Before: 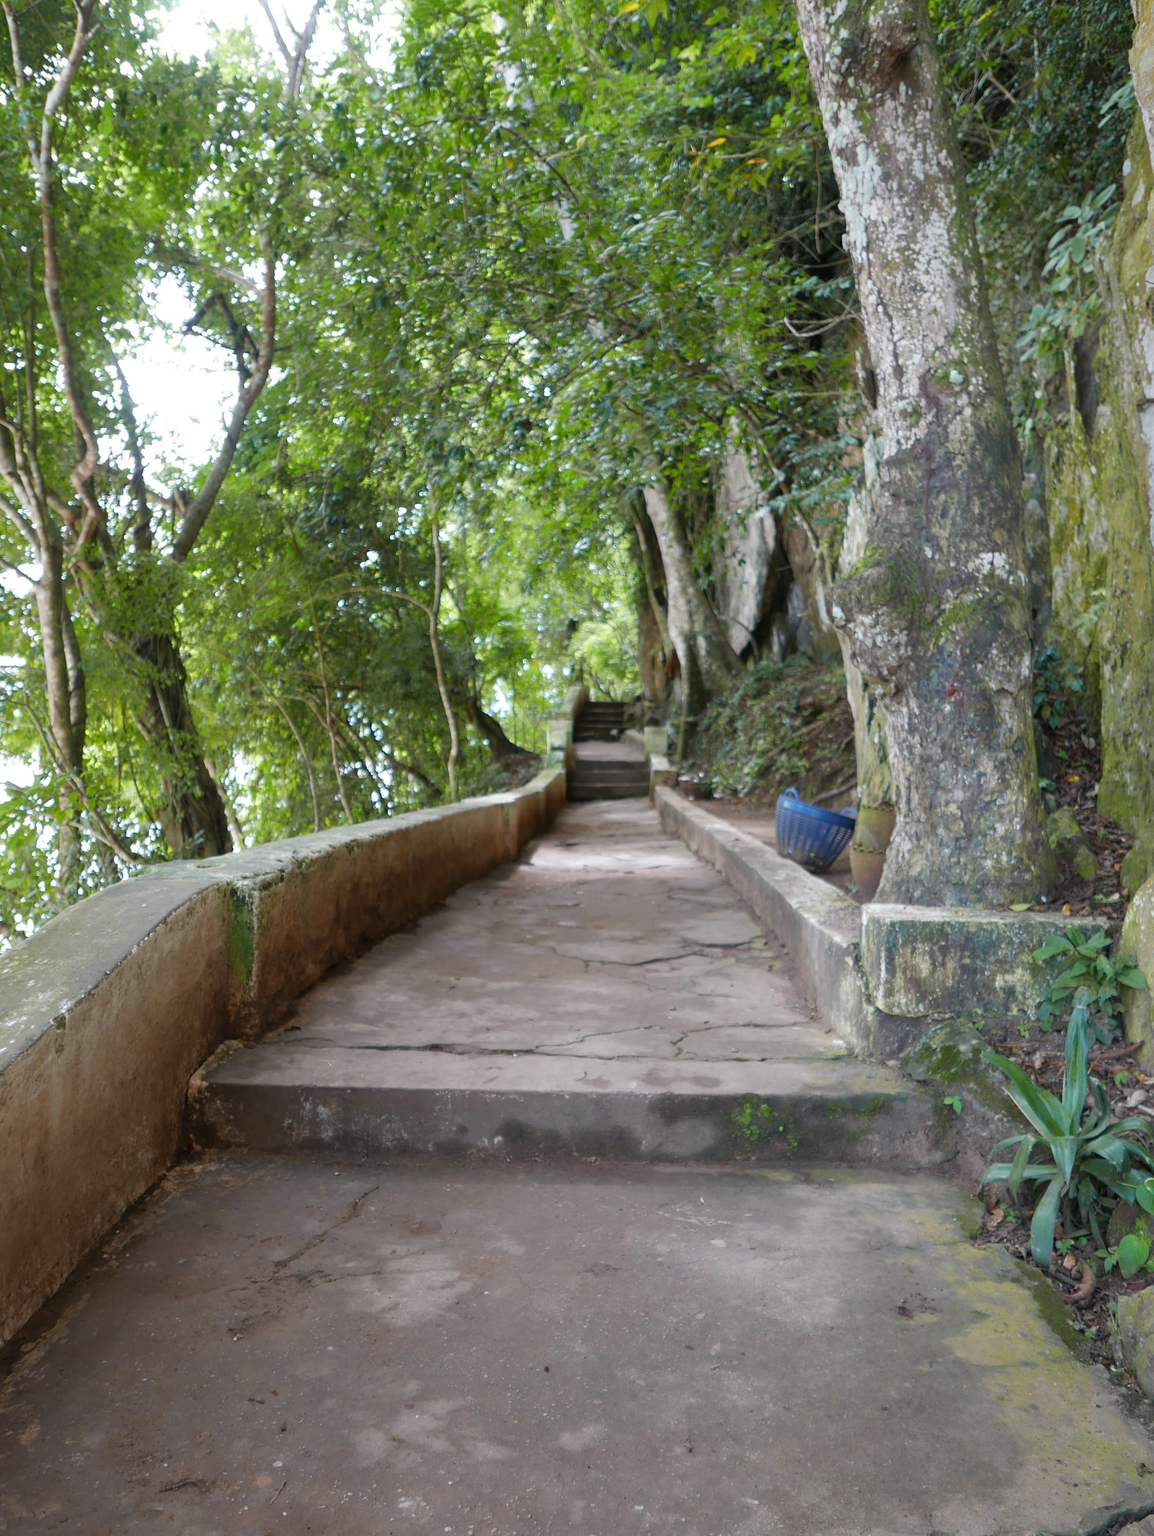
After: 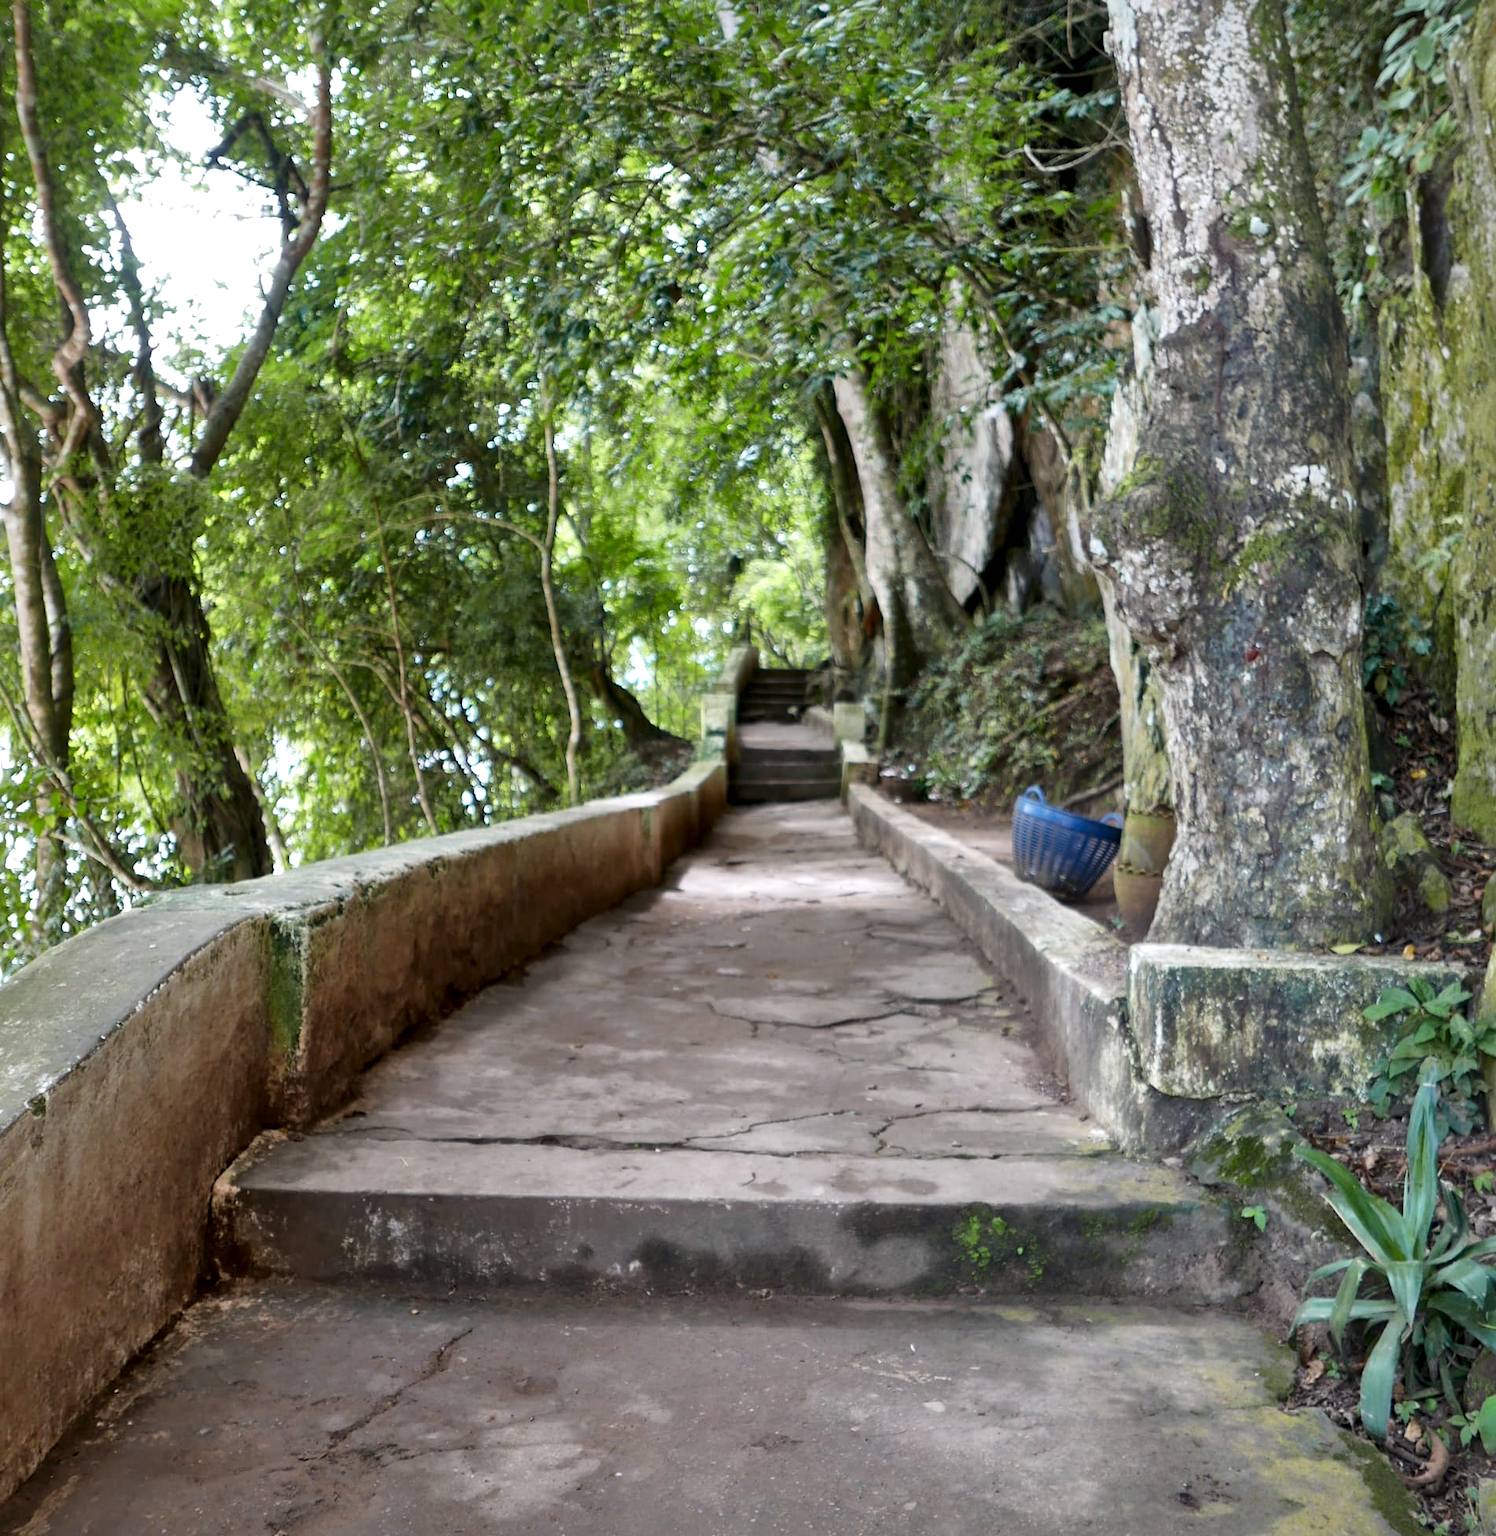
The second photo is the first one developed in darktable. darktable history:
shadows and highlights: highlights color adjustment 78.97%, soften with gaussian
local contrast: mode bilateral grid, contrast 25, coarseness 60, detail 151%, midtone range 0.2
crop and rotate: left 2.845%, top 13.778%, right 1.917%, bottom 12.83%
contrast brightness saturation: contrast 0.08, saturation 0.023
